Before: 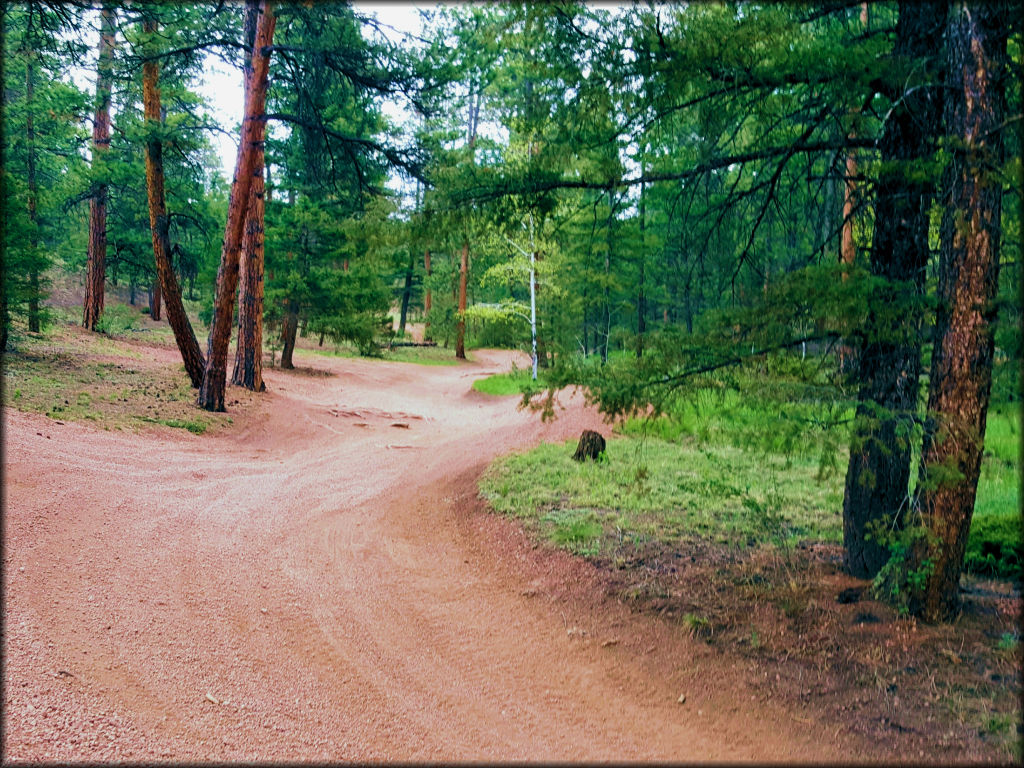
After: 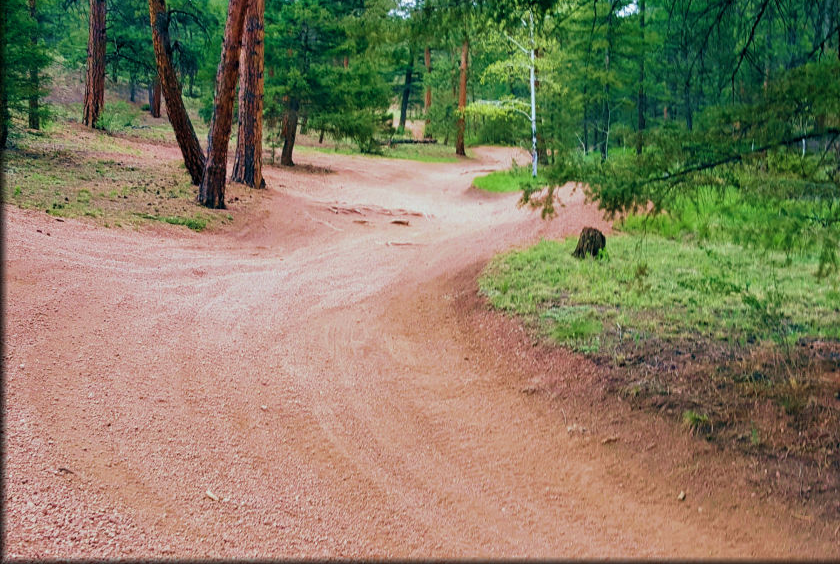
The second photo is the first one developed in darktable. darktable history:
crop: top 26.529%, right 17.942%
